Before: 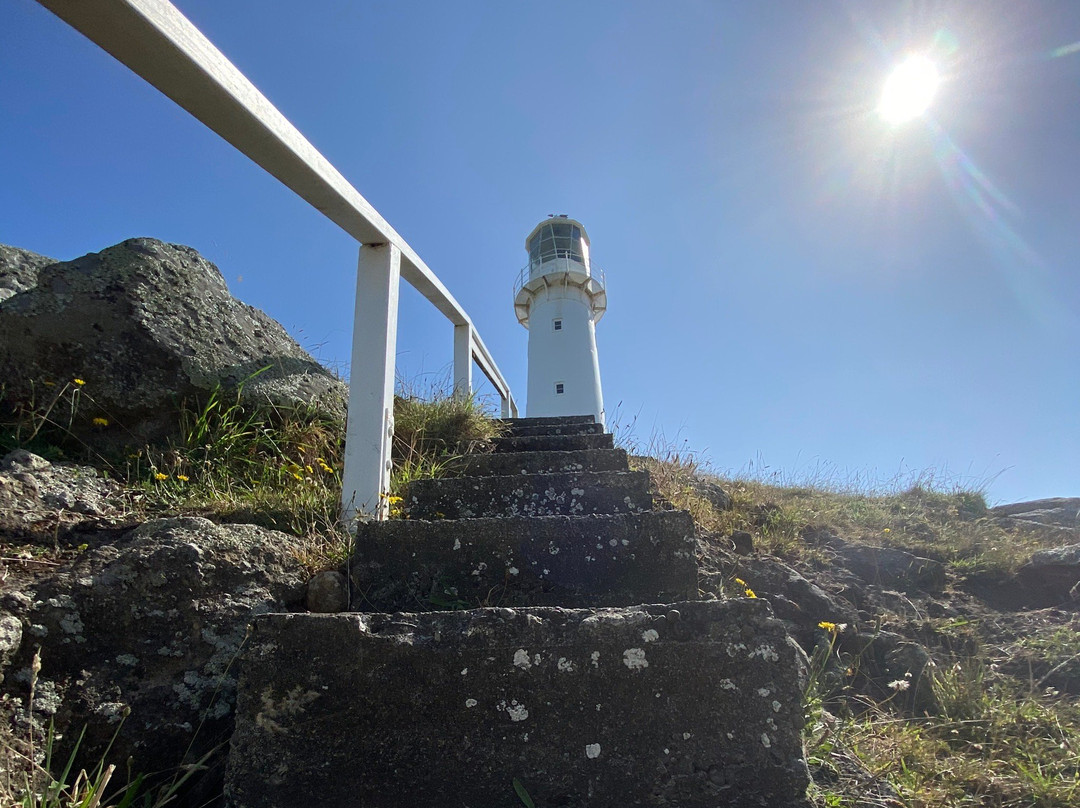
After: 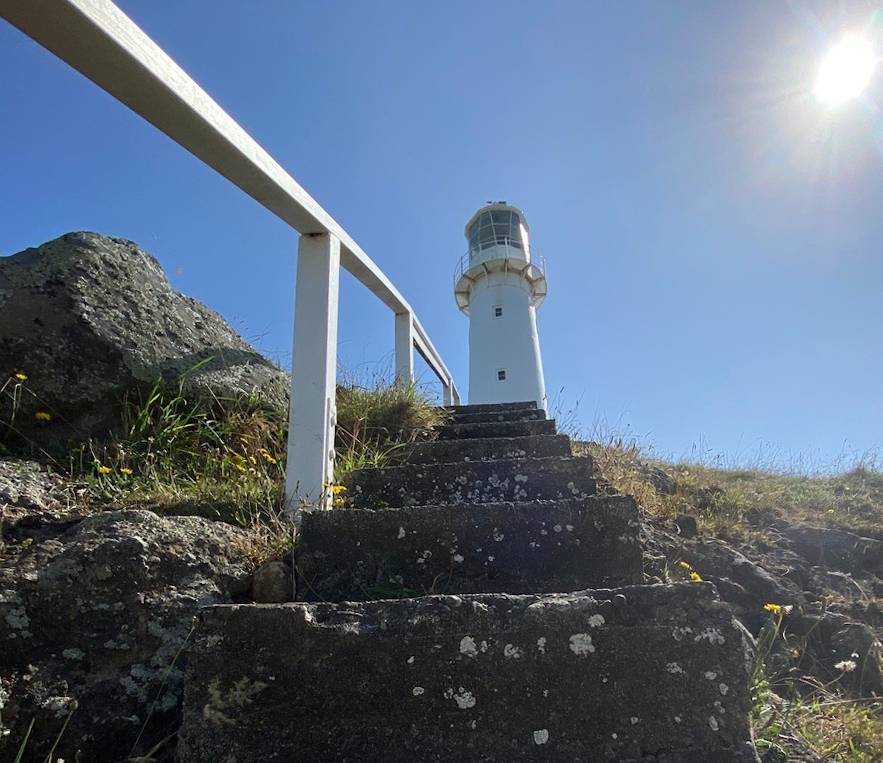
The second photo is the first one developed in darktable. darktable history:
crop and rotate: angle 0.981°, left 4.442%, top 0.602%, right 11.85%, bottom 2.699%
